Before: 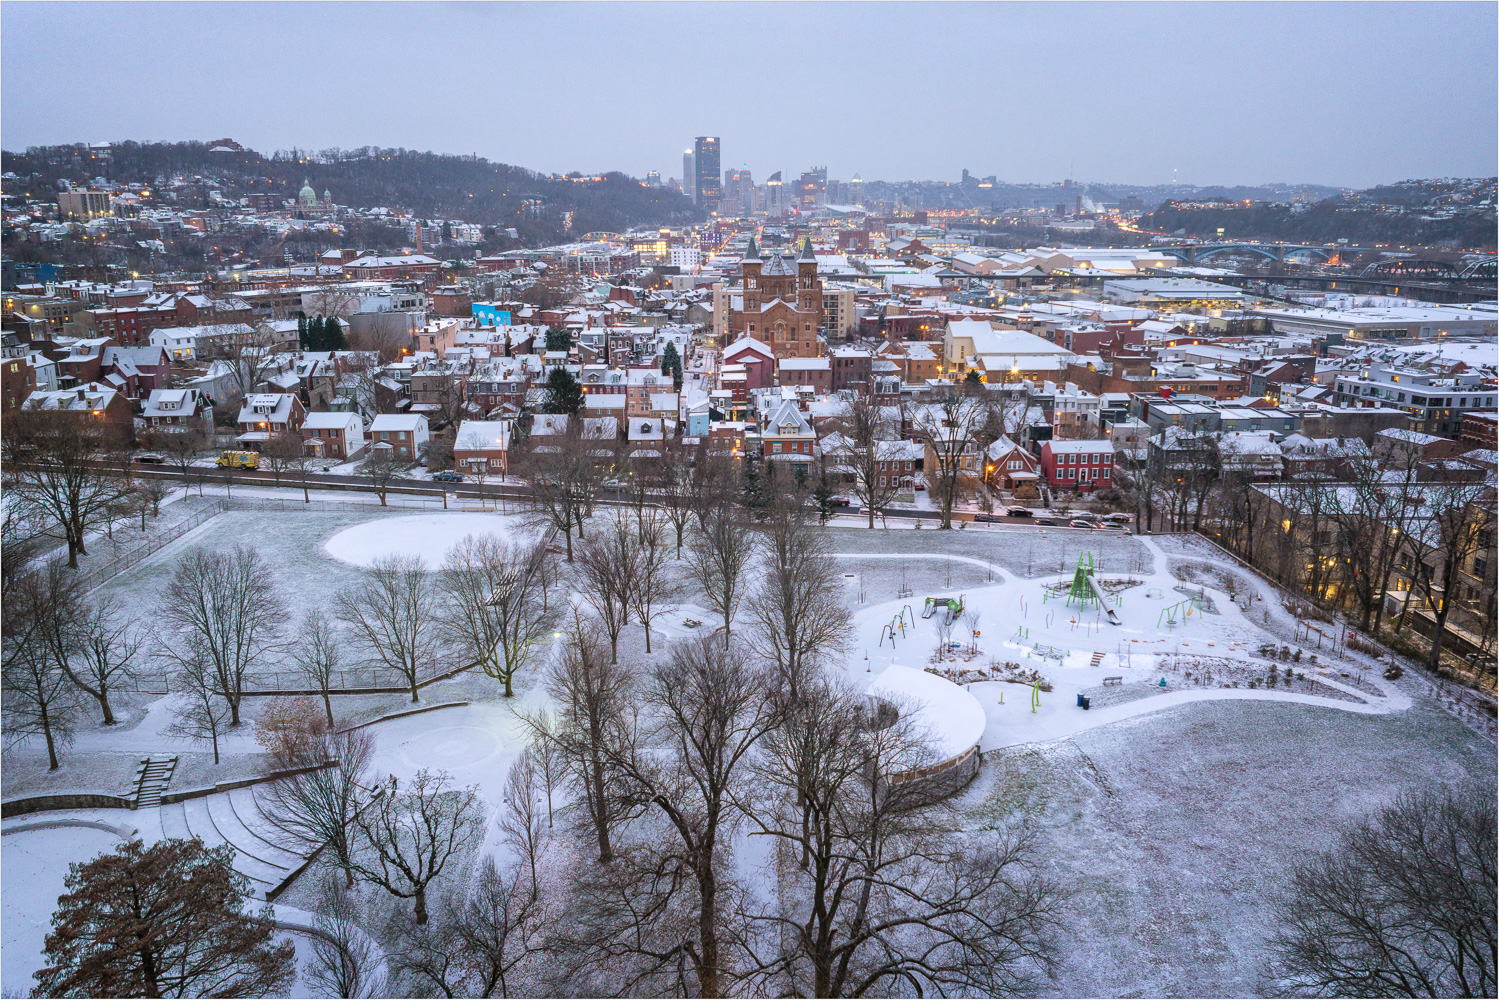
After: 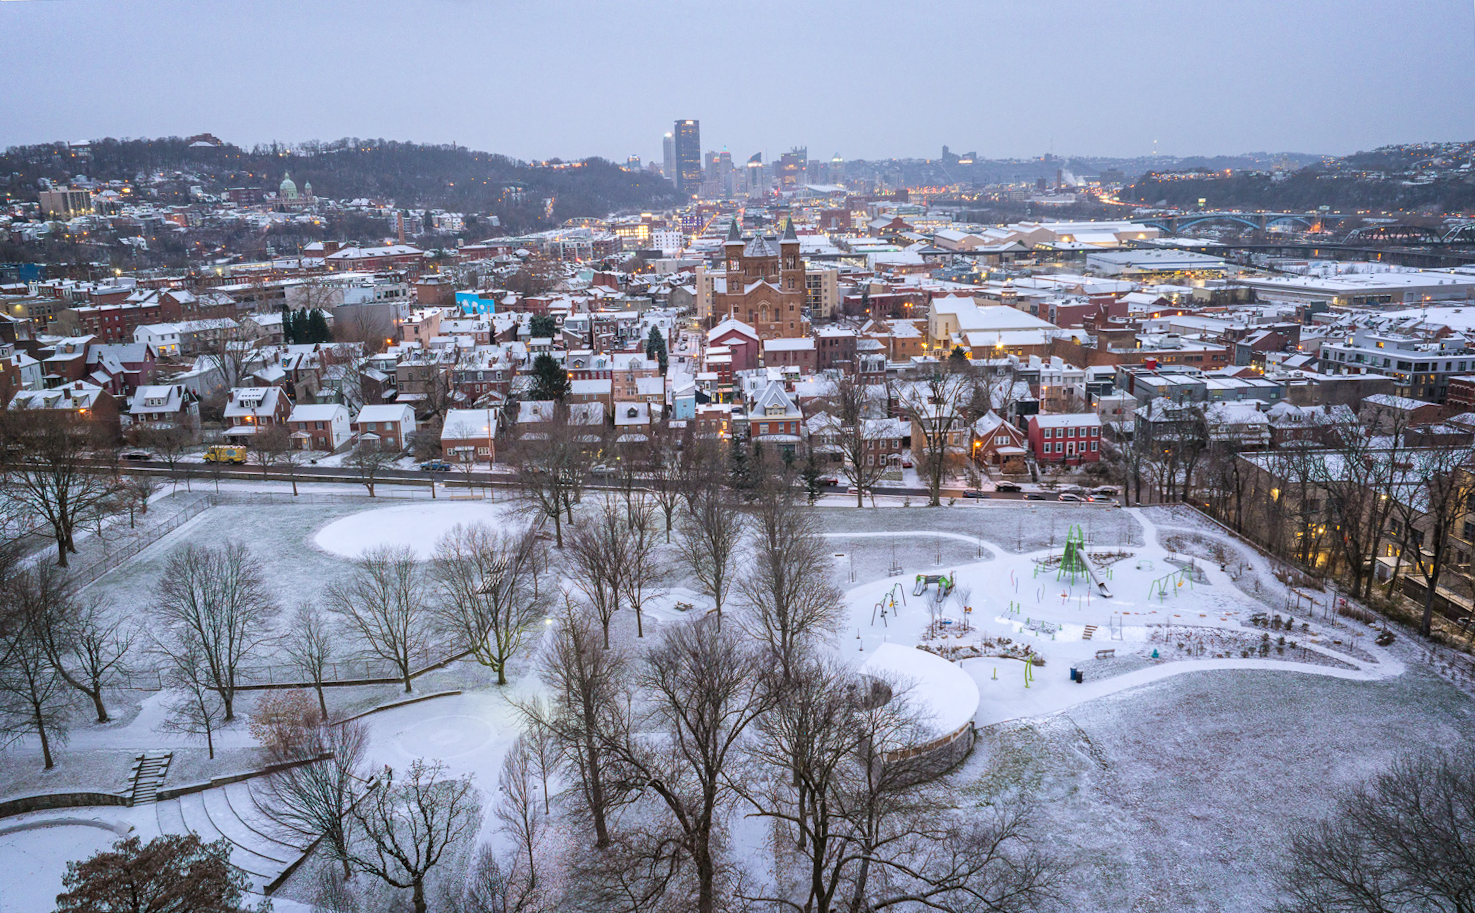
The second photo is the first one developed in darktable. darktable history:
crop and rotate: top 0%, bottom 5.097%
rotate and perspective: rotation -1.42°, crop left 0.016, crop right 0.984, crop top 0.035, crop bottom 0.965
